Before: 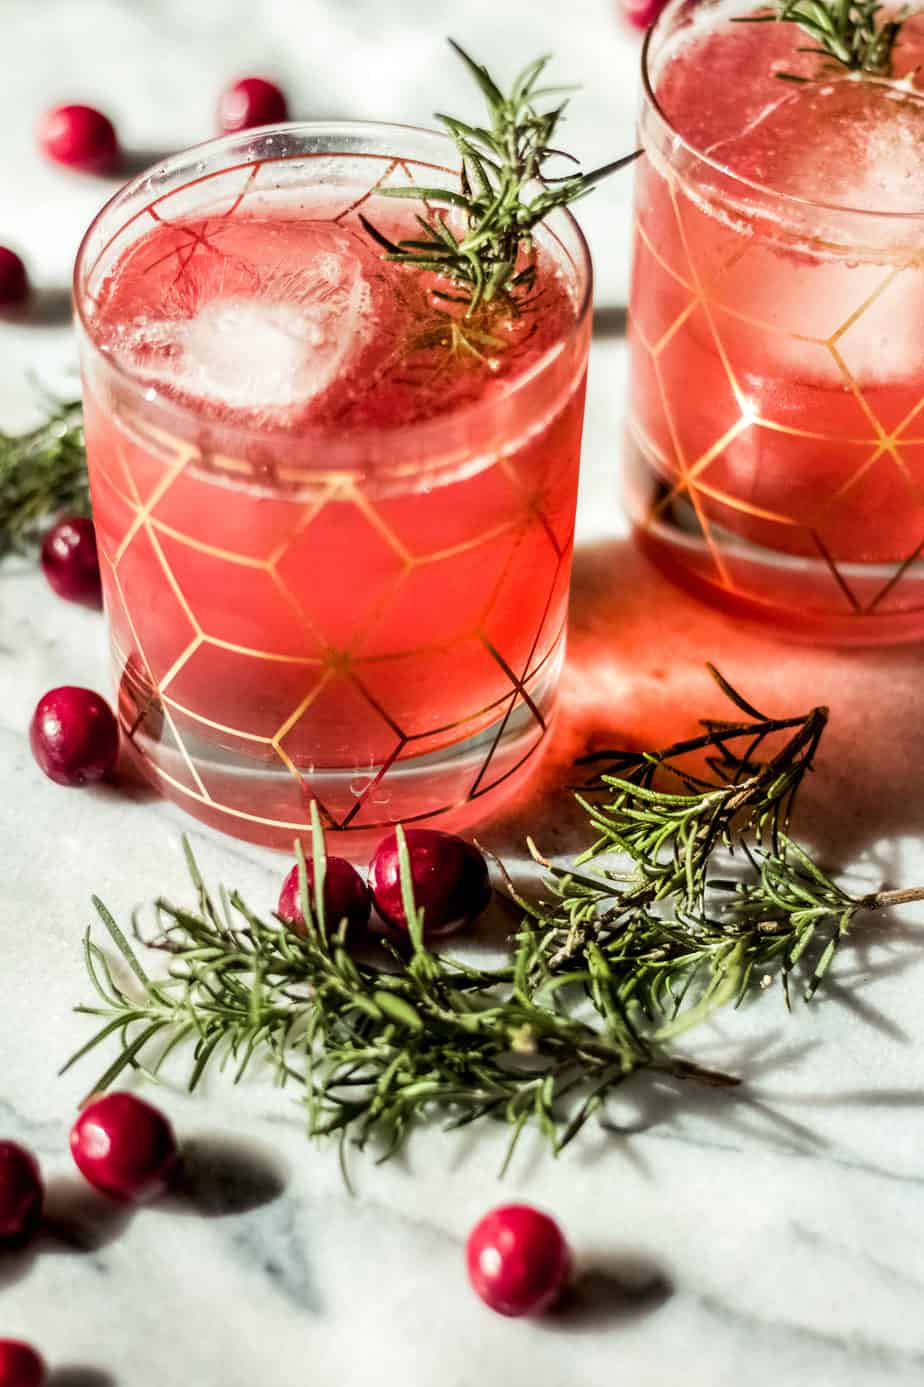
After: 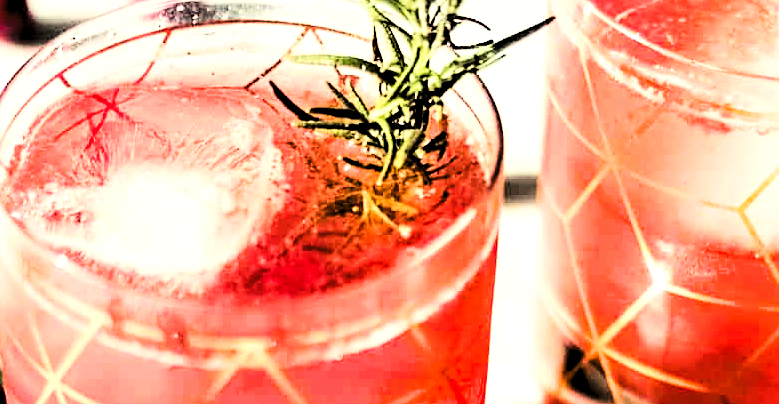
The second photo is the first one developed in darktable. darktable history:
sharpen: on, module defaults
levels: levels [0.052, 0.496, 0.908]
tone curve: curves: ch0 [(0, 0) (0.104, 0.068) (0.236, 0.227) (0.46, 0.576) (0.657, 0.796) (0.861, 0.932) (1, 0.981)]; ch1 [(0, 0) (0.353, 0.344) (0.434, 0.382) (0.479, 0.476) (0.502, 0.504) (0.544, 0.534) (0.57, 0.57) (0.586, 0.603) (0.618, 0.631) (0.657, 0.679) (1, 1)]; ch2 [(0, 0) (0.34, 0.314) (0.434, 0.43) (0.5, 0.511) (0.528, 0.545) (0.557, 0.573) (0.573, 0.618) (0.628, 0.751) (1, 1)], color space Lab, linked channels, preserve colors none
color balance rgb: power › hue 62.4°, highlights gain › chroma 3.097%, highlights gain › hue 78.3°, shadows fall-off 102.492%, perceptual saturation grading › global saturation 0.898%, perceptual brilliance grading › mid-tones 9.277%, perceptual brilliance grading › shadows 15.567%, mask middle-gray fulcrum 22.405%
crop and rotate: left 9.686%, top 9.635%, right 5.949%, bottom 61.178%
filmic rgb: black relative exposure -5 EV, white relative exposure 3.97 EV, hardness 2.88, contrast 1.297, highlights saturation mix -29.98%
